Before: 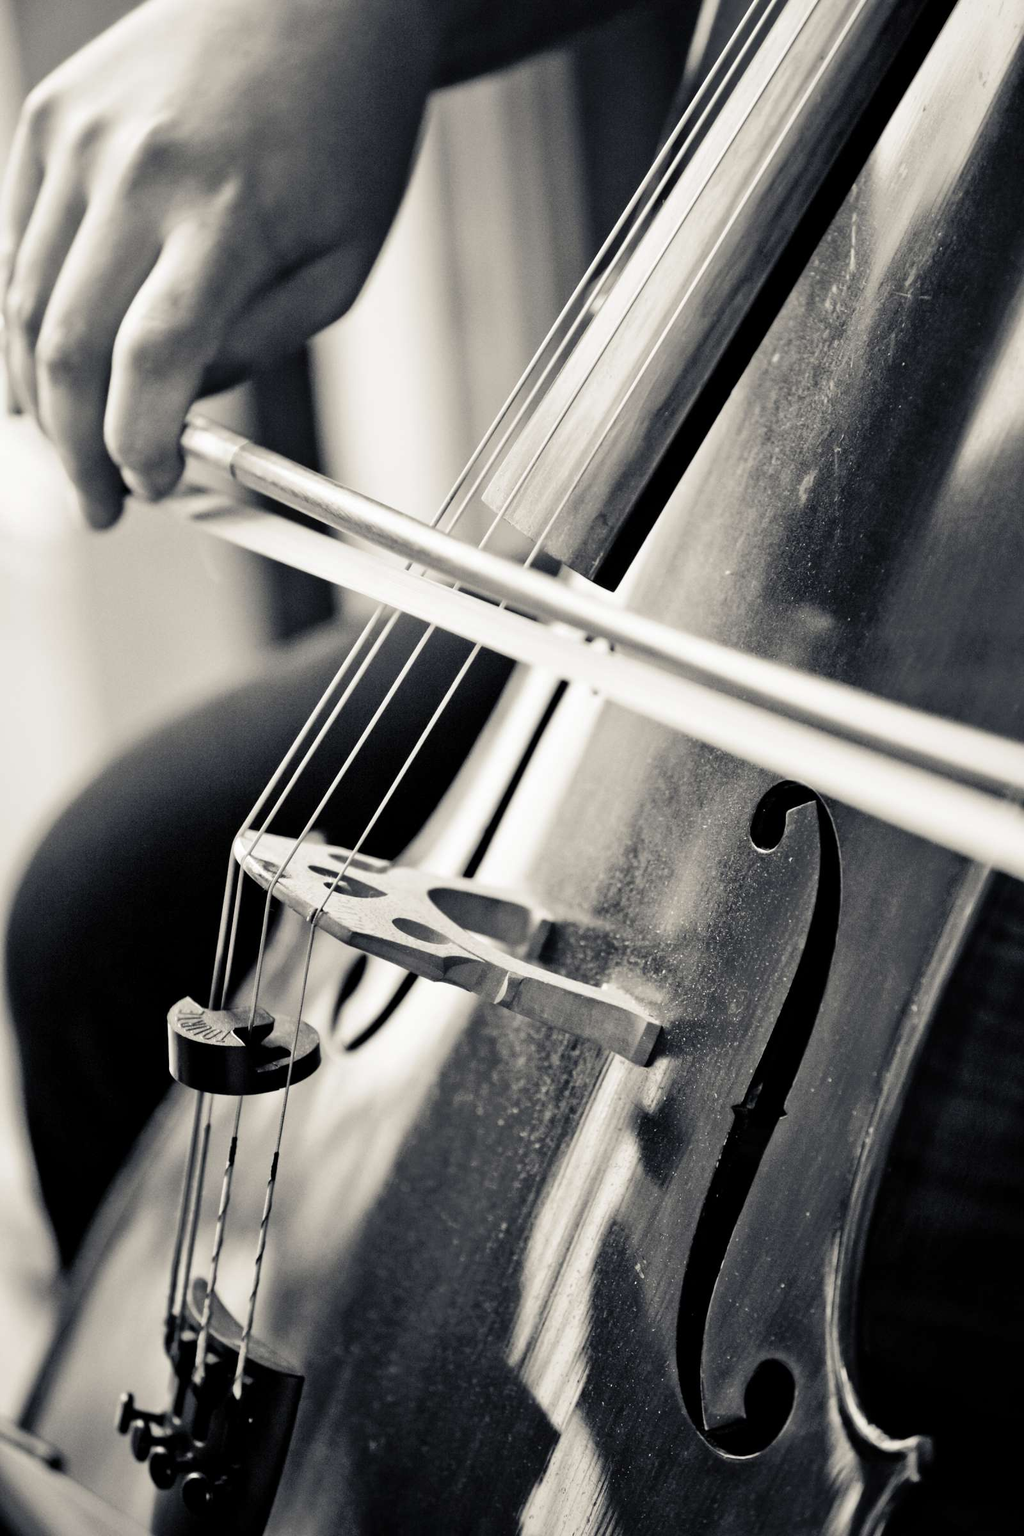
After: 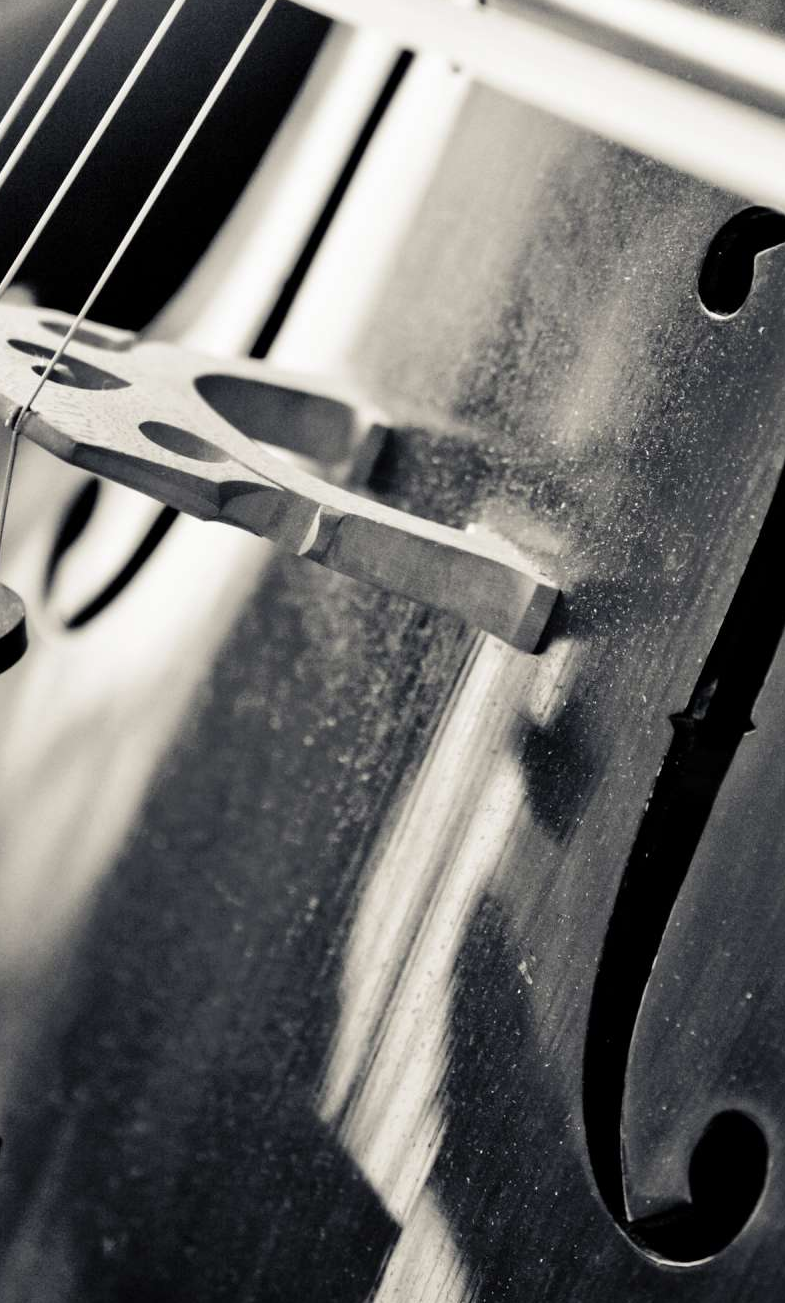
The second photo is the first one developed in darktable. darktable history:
crop: left 29.637%, top 42.229%, right 21.274%, bottom 3.463%
